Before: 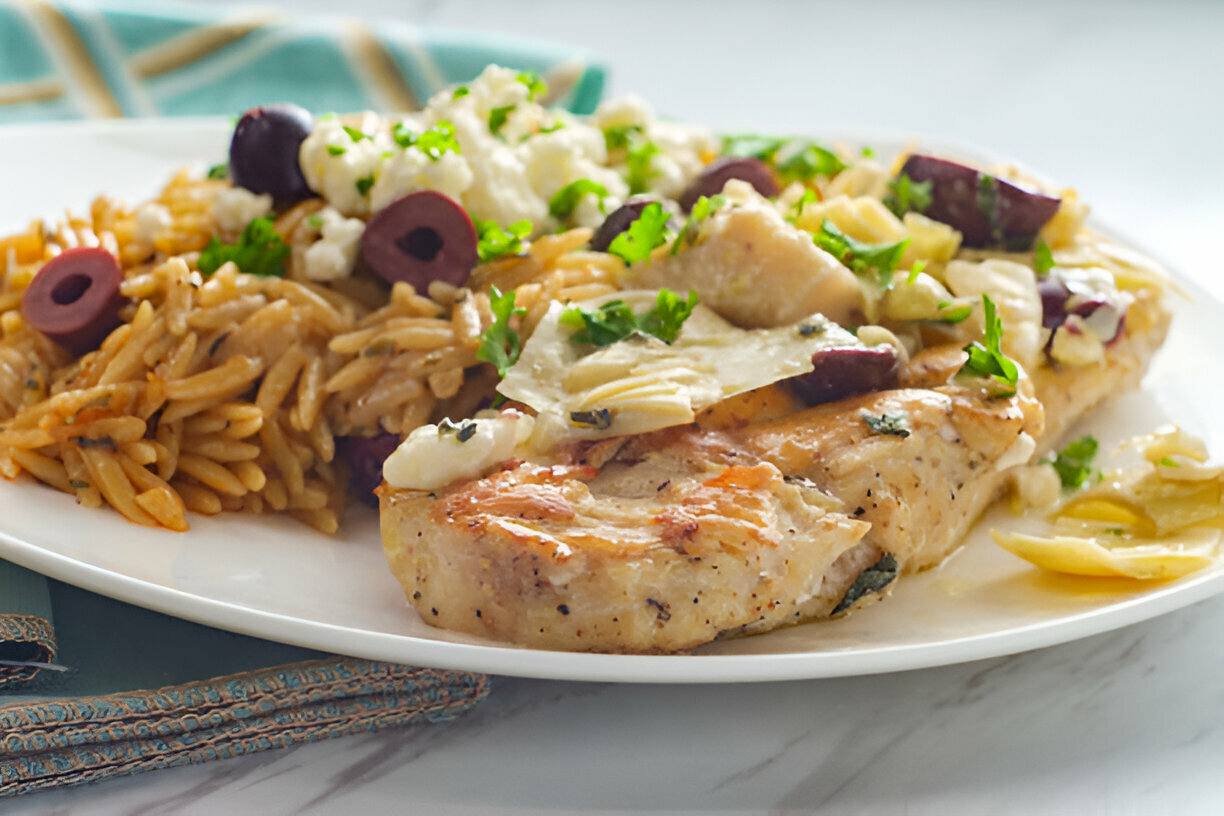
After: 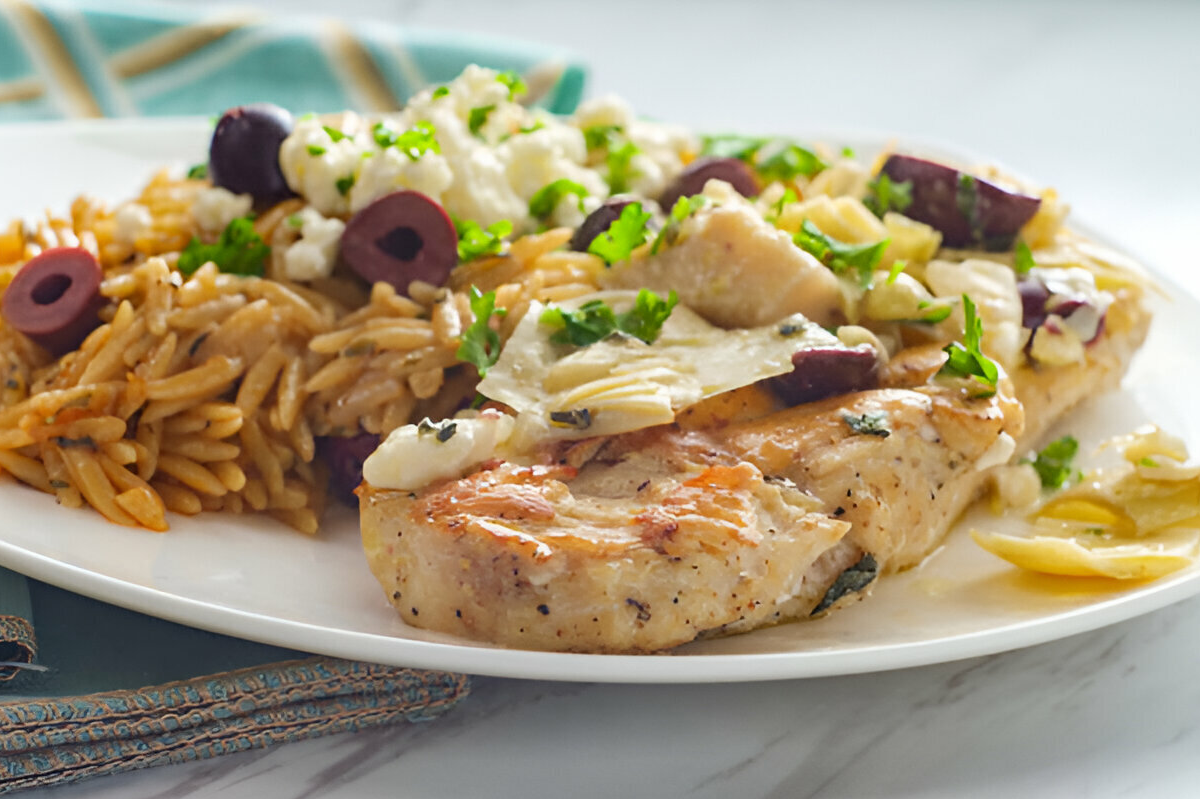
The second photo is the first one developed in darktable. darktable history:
crop: left 1.656%, right 0.276%, bottom 1.974%
